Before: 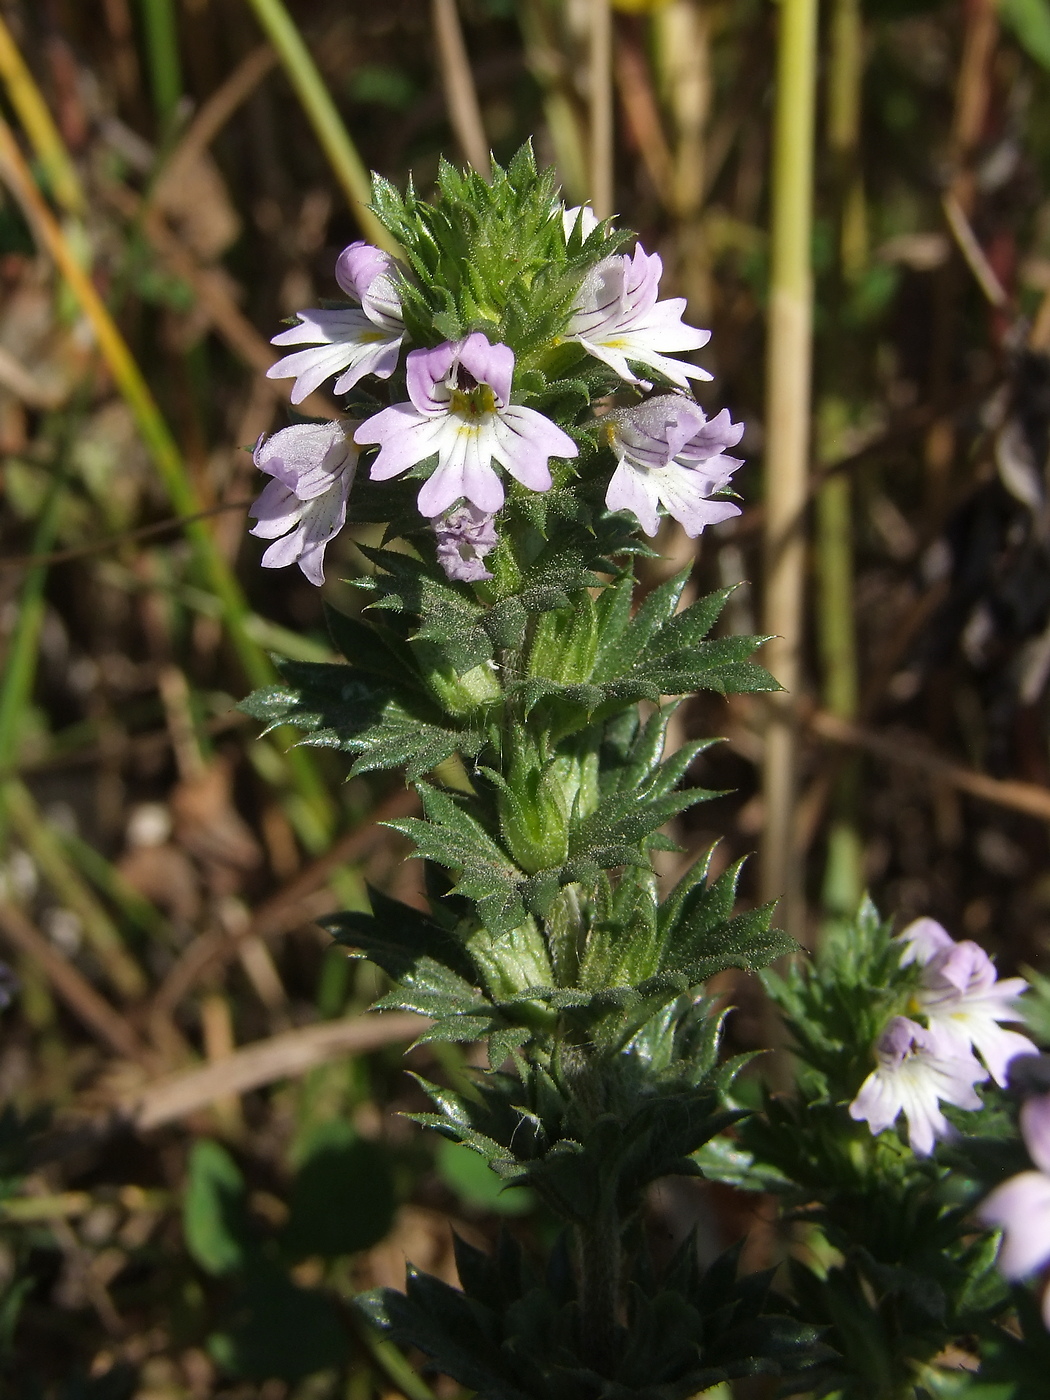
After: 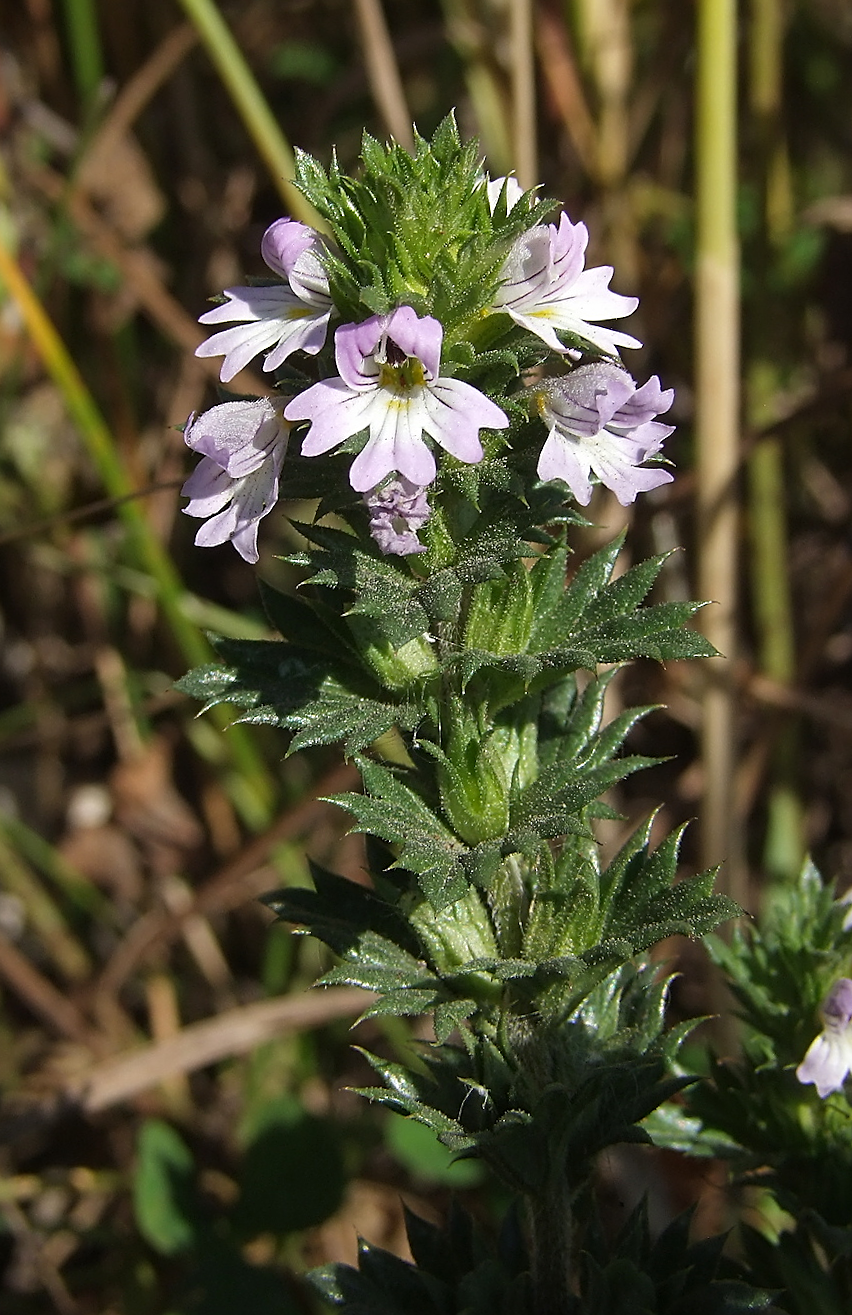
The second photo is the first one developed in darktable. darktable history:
crop and rotate: angle 1.47°, left 4.527%, top 0.442%, right 11.516%, bottom 2.445%
sharpen: on, module defaults
